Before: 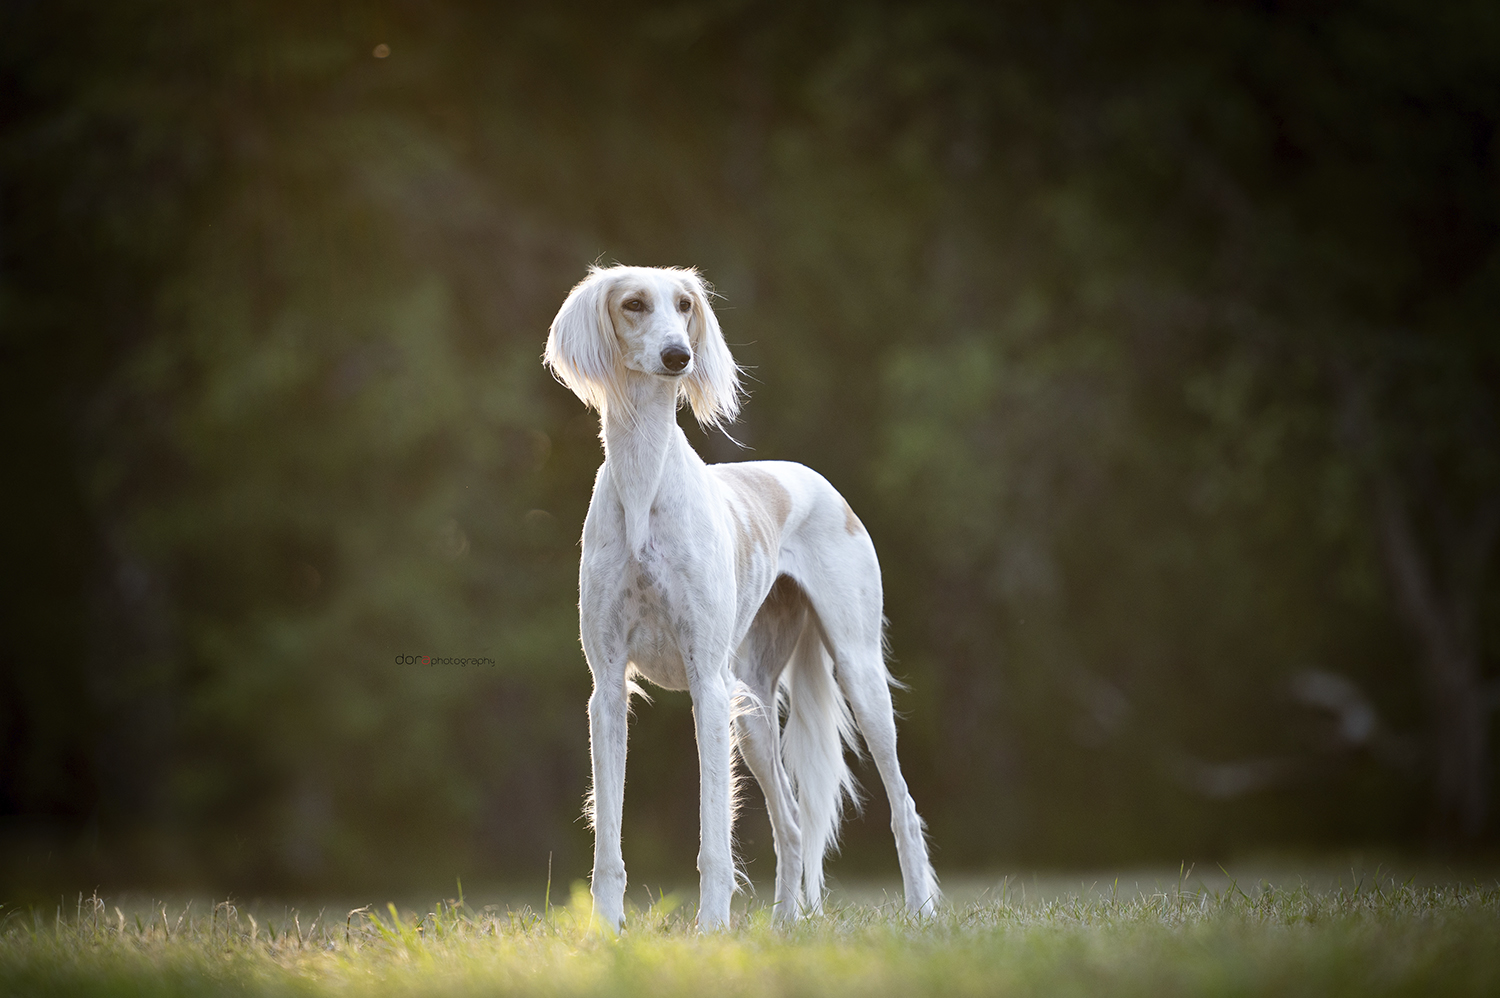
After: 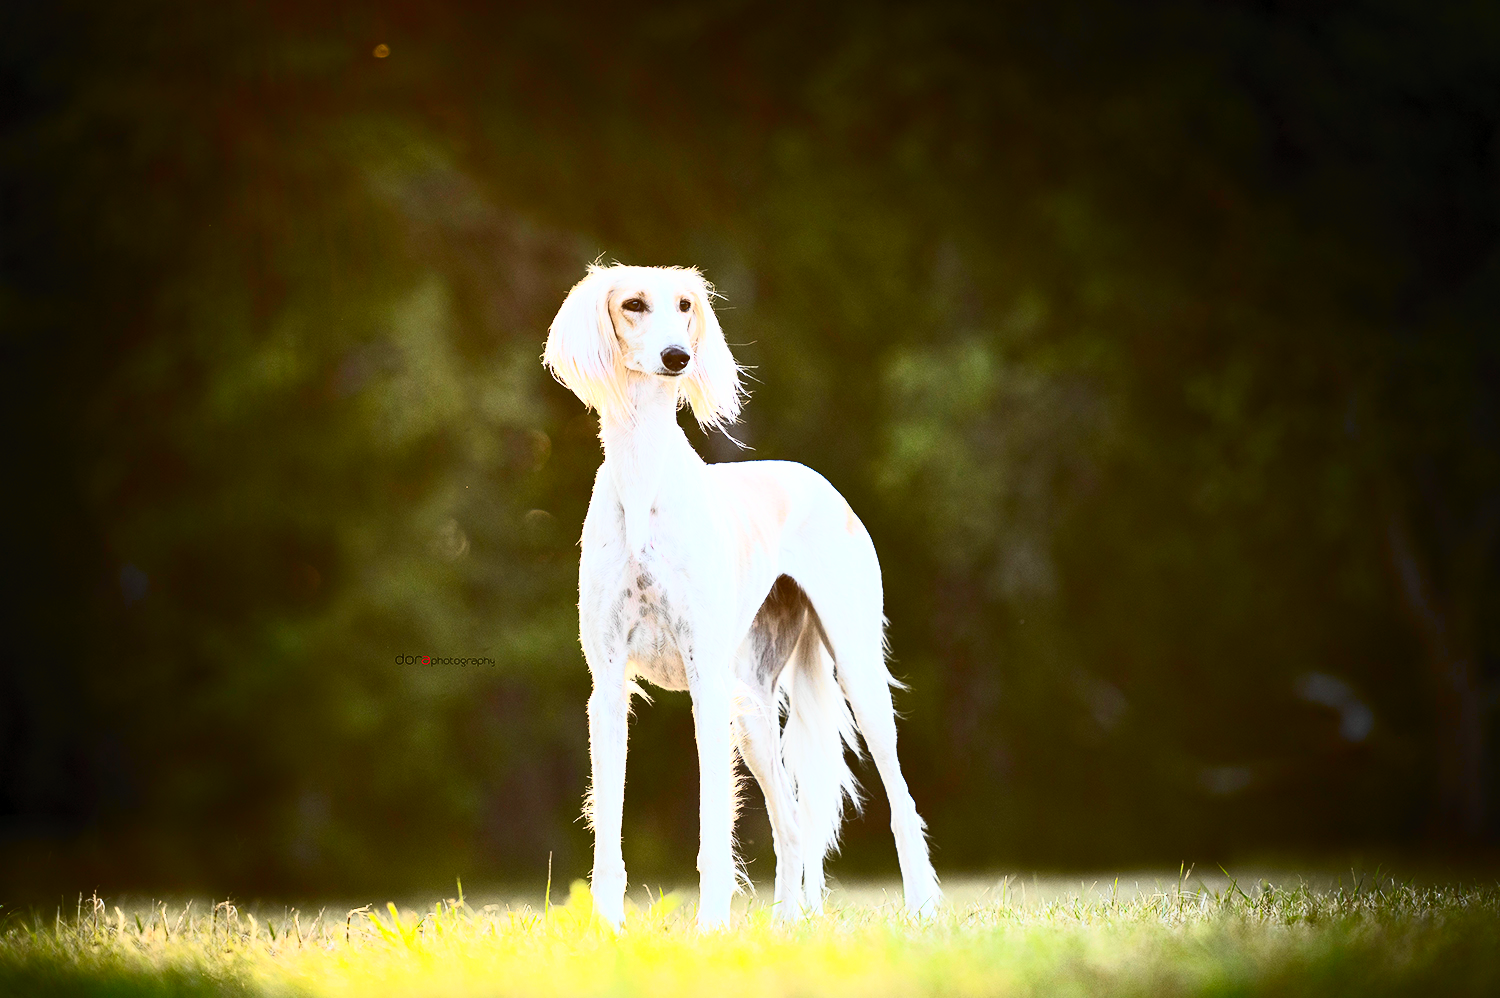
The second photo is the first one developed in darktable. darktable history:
contrast brightness saturation: contrast 0.83, brightness 0.59, saturation 0.59
tone curve: curves: ch0 [(0, 0) (0.037, 0.025) (0.131, 0.093) (0.275, 0.256) (0.476, 0.517) (0.607, 0.667) (0.691, 0.745) (0.789, 0.836) (0.911, 0.925) (0.997, 0.995)]; ch1 [(0, 0) (0.301, 0.3) (0.444, 0.45) (0.493, 0.495) (0.507, 0.503) (0.534, 0.533) (0.582, 0.58) (0.658, 0.693) (0.746, 0.77) (1, 1)]; ch2 [(0, 0) (0.246, 0.233) (0.36, 0.352) (0.415, 0.418) (0.476, 0.492) (0.502, 0.504) (0.525, 0.518) (0.539, 0.544) (0.586, 0.602) (0.634, 0.651) (0.706, 0.727) (0.853, 0.852) (1, 0.951)], color space Lab, independent channels, preserve colors none
